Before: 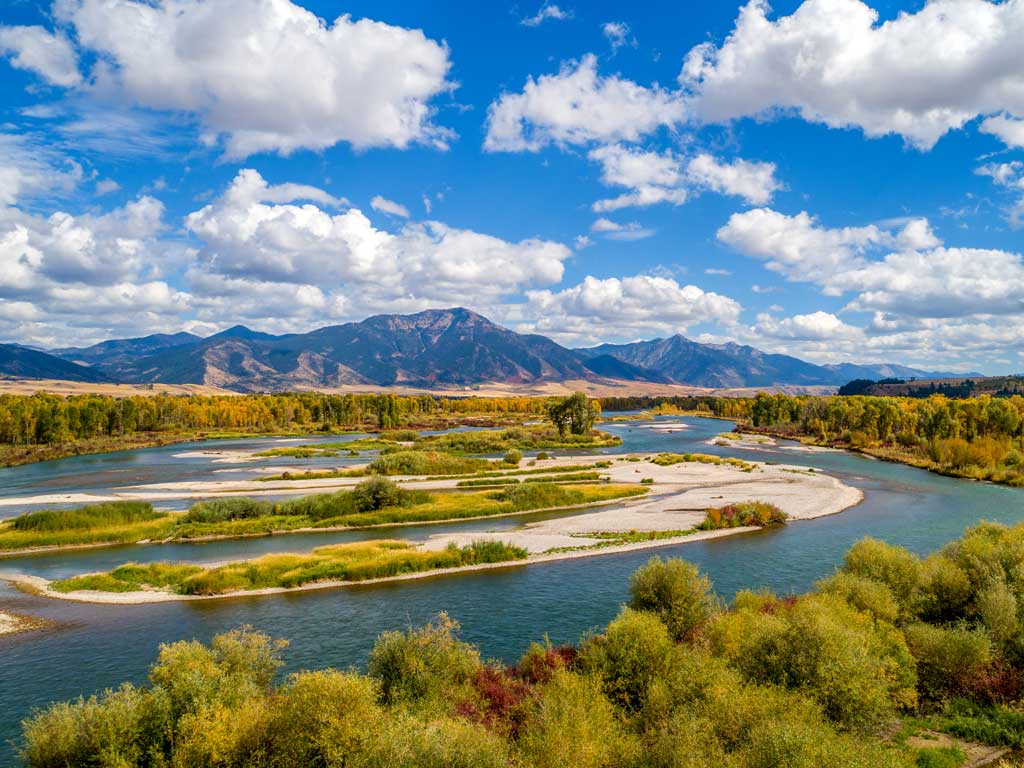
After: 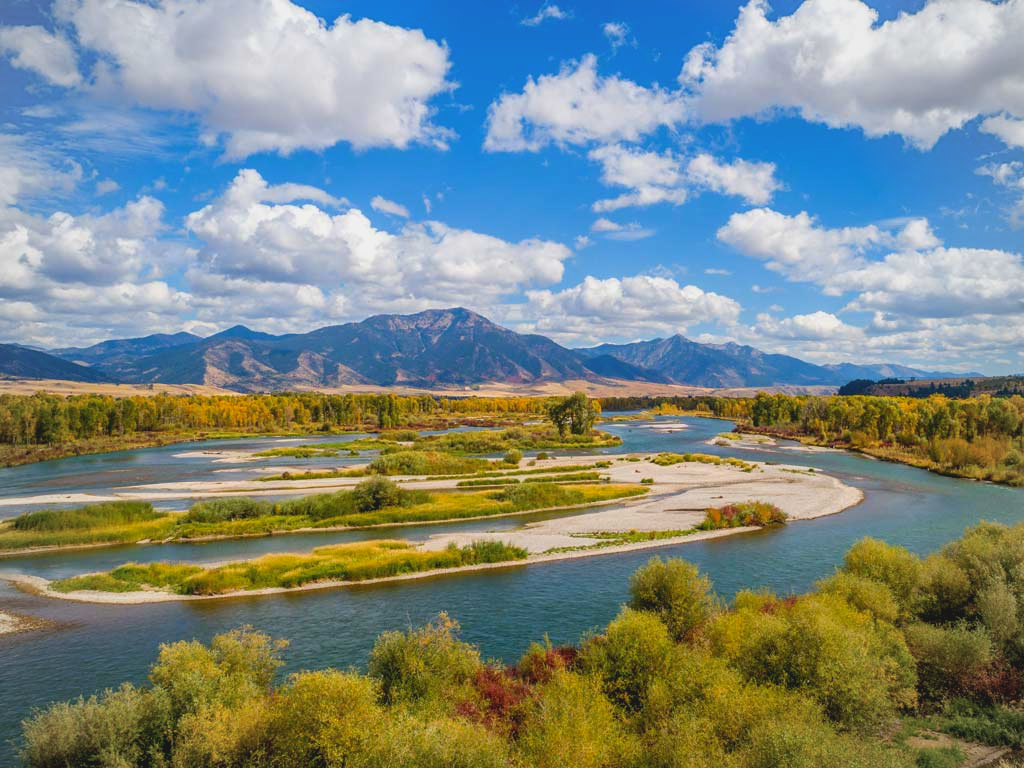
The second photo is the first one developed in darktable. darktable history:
shadows and highlights: shadows 30.81, highlights 0.103, soften with gaussian
vignetting: fall-off radius 61.25%, brightness -0.165
local contrast: highlights 70%, shadows 66%, detail 84%, midtone range 0.322
